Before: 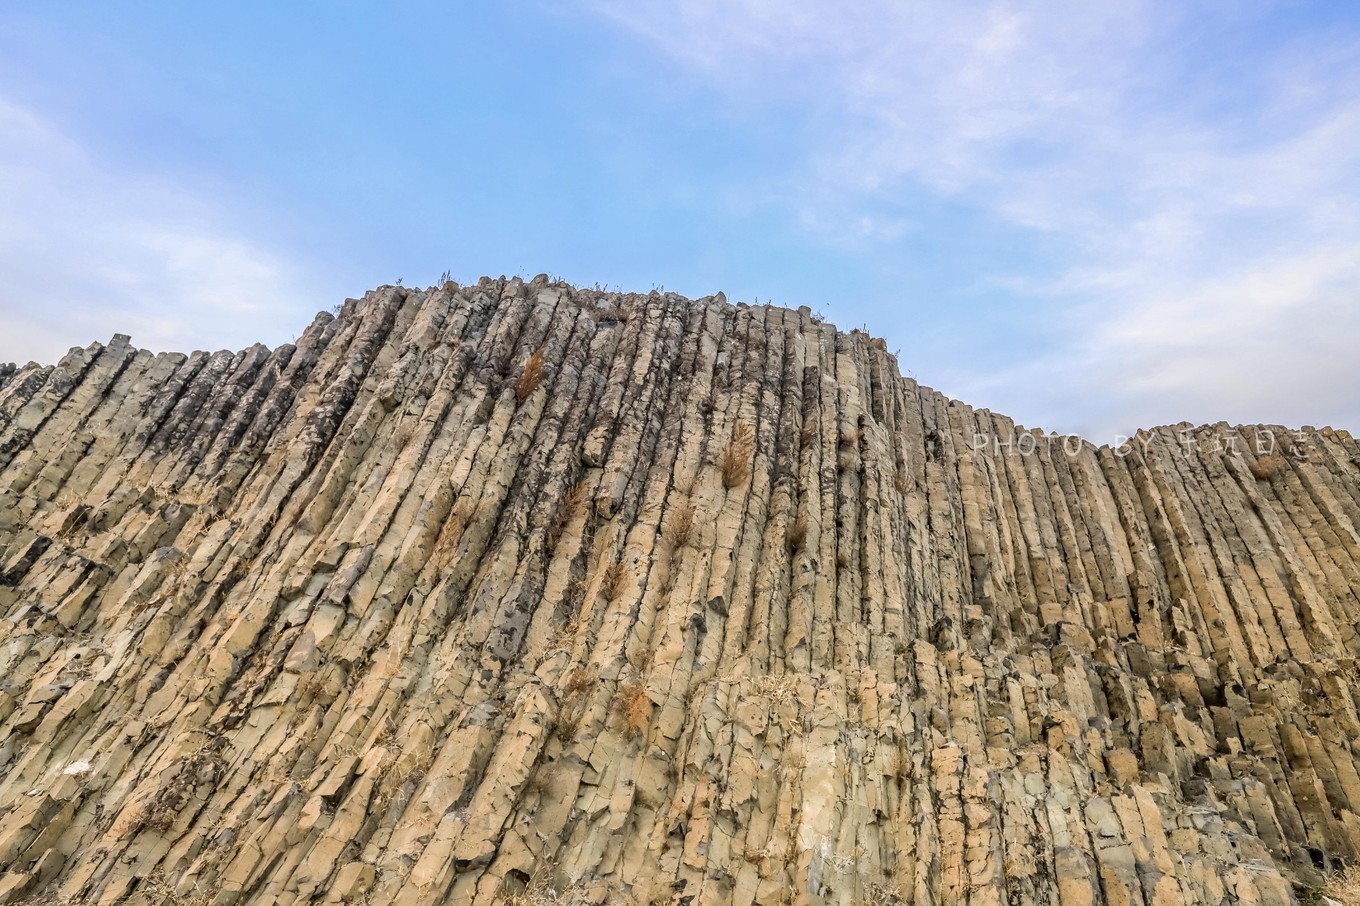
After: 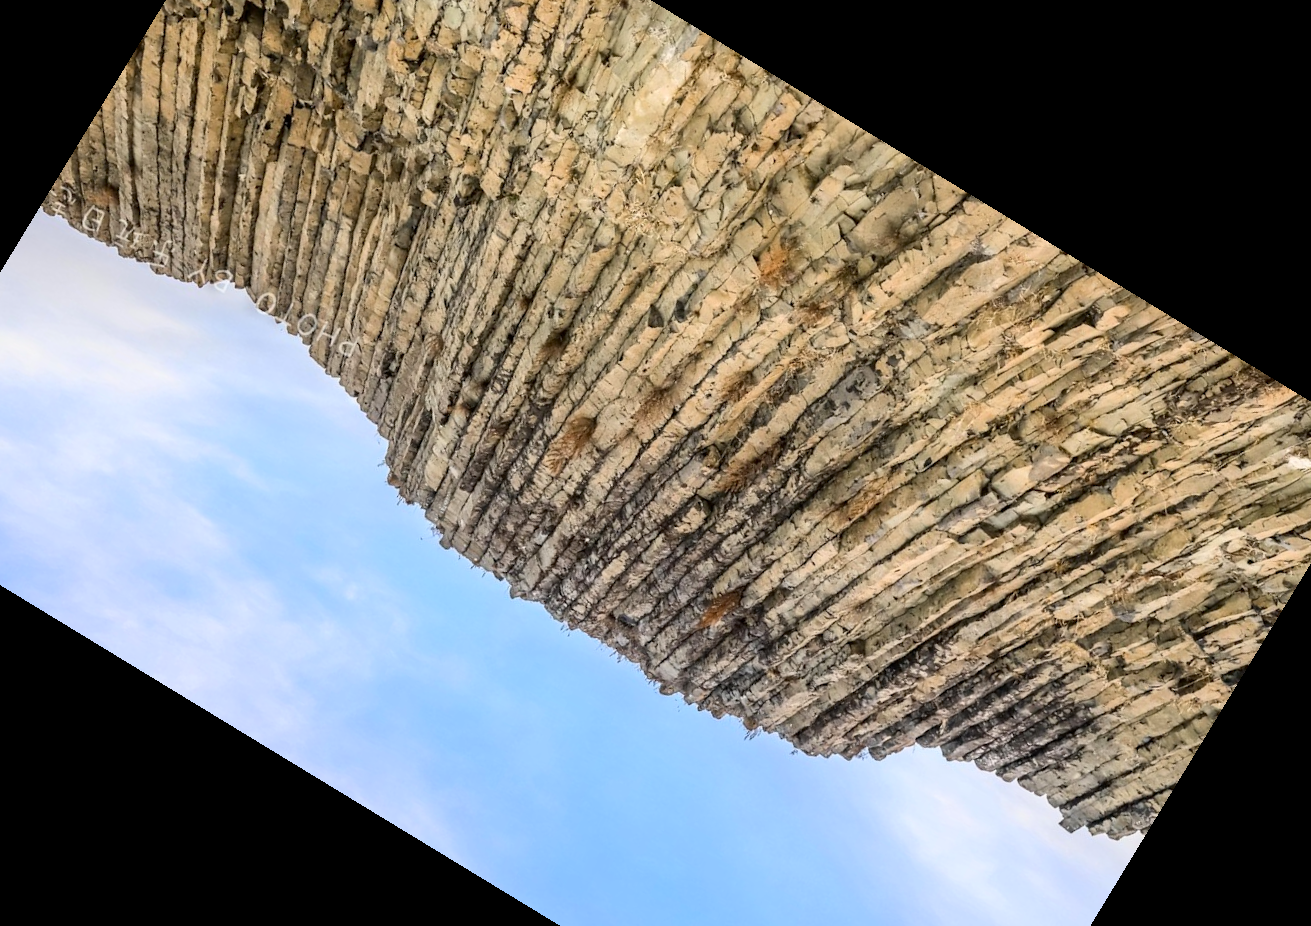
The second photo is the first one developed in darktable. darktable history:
tone equalizer: on, module defaults
contrast brightness saturation: contrast 0.15, brightness -0.01, saturation 0.1
rotate and perspective: rotation -4.57°, crop left 0.054, crop right 0.944, crop top 0.087, crop bottom 0.914
crop and rotate: angle 148.68°, left 9.111%, top 15.603%, right 4.588%, bottom 17.041%
